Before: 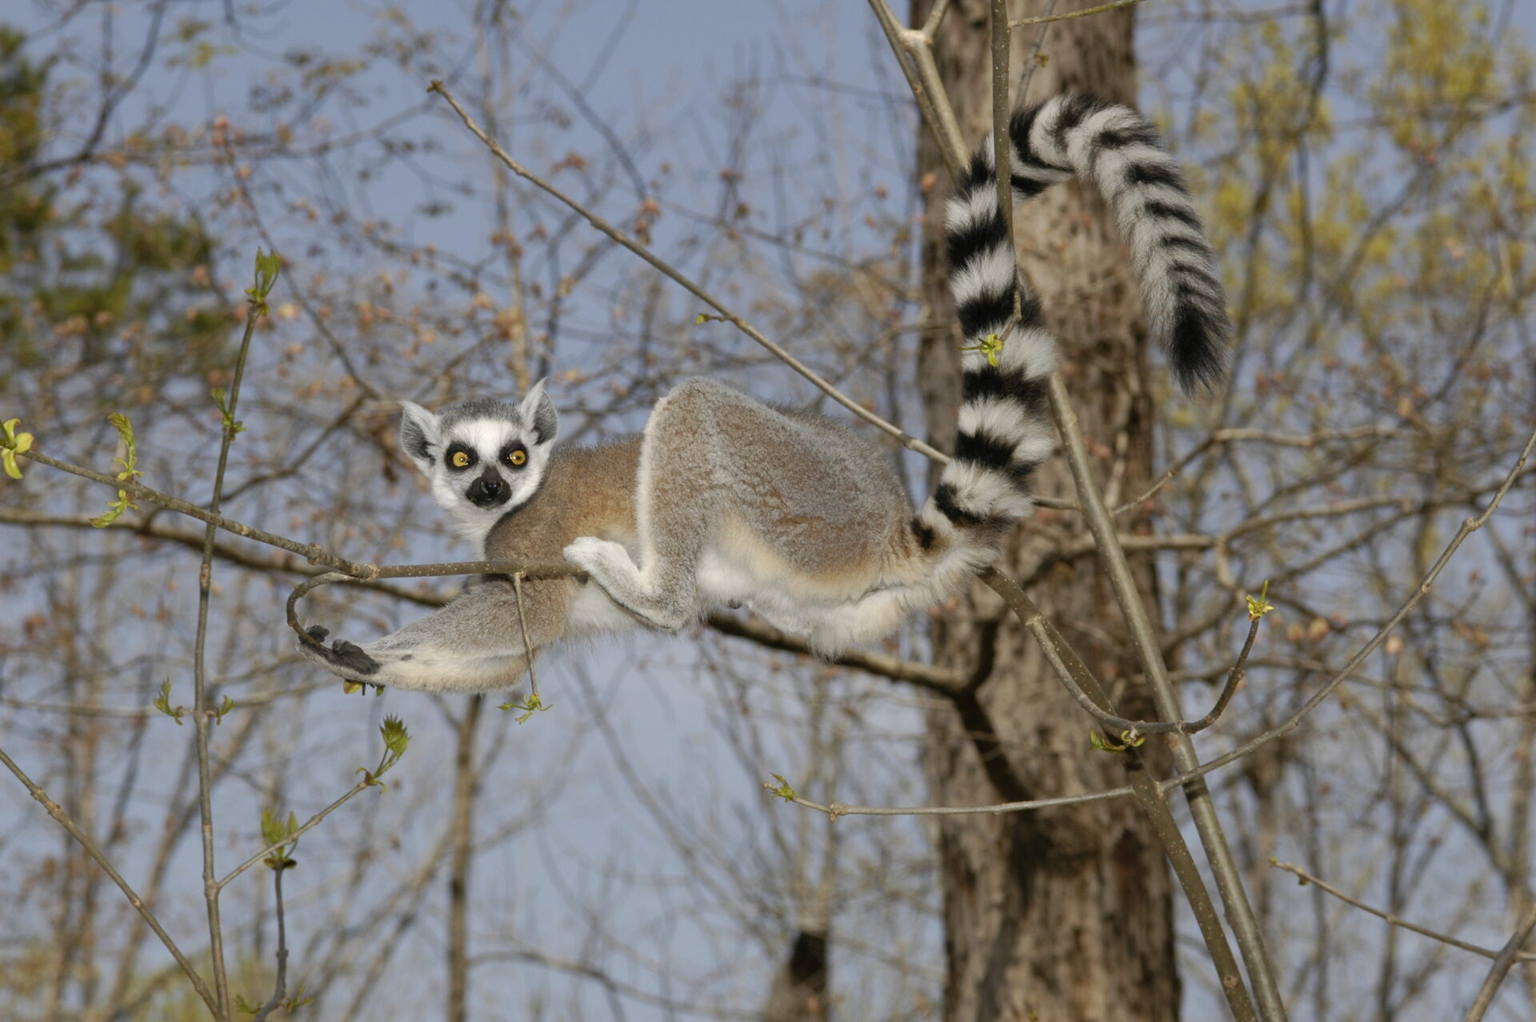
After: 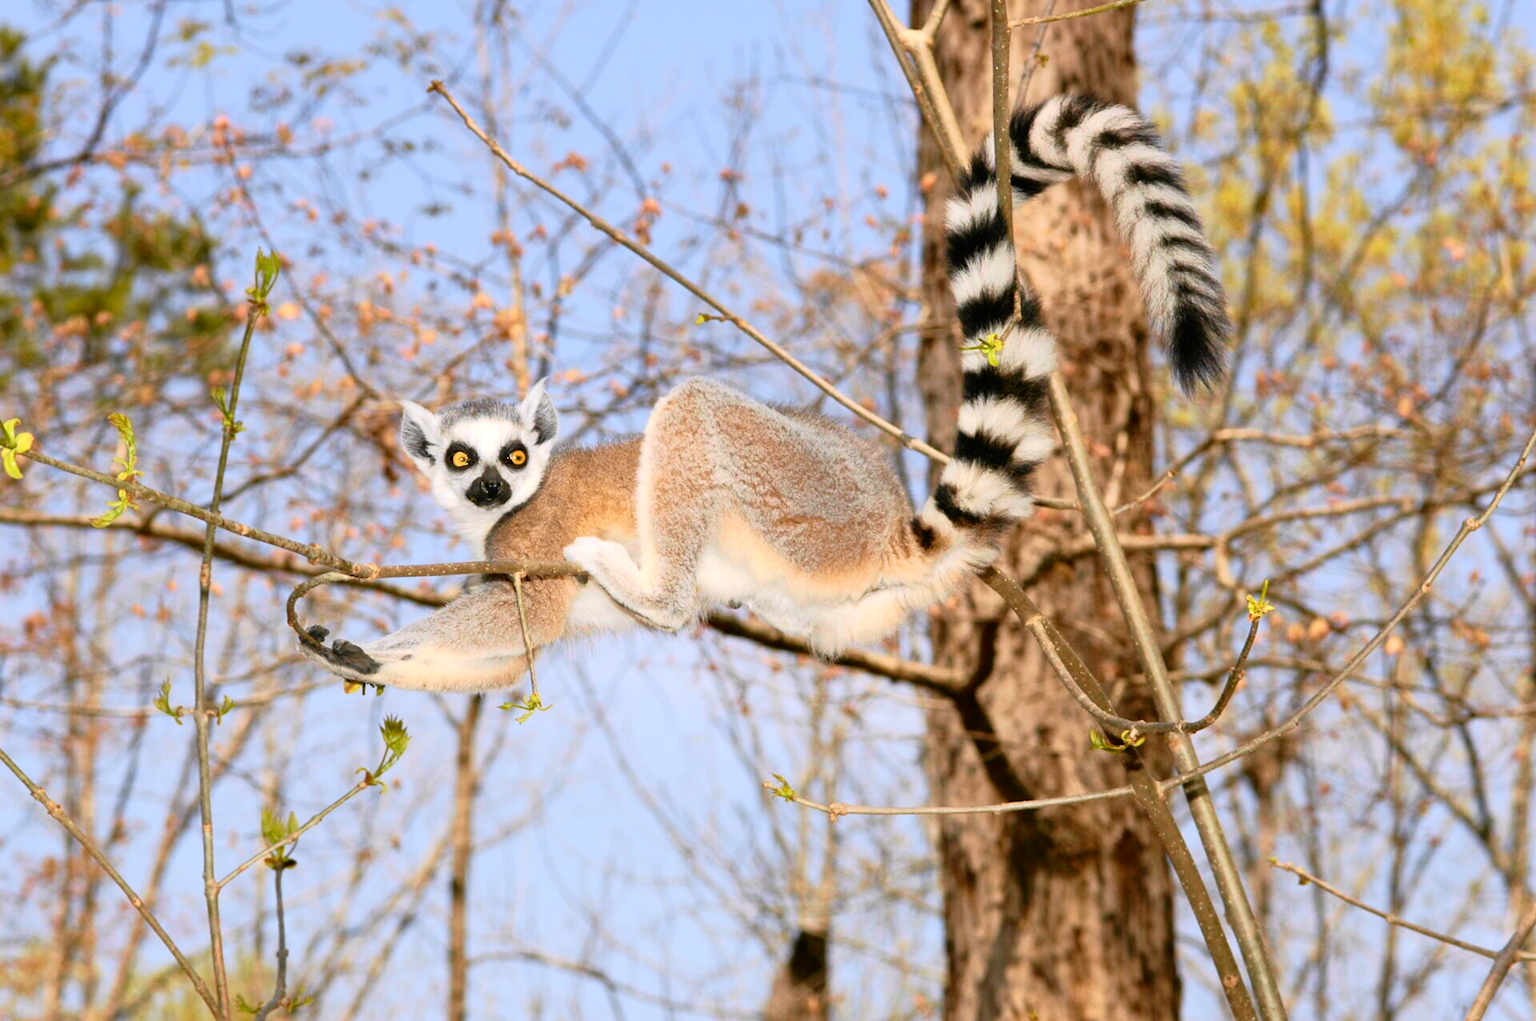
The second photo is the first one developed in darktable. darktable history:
white balance: red 1.009, blue 1.027
tone curve: curves: ch0 [(0, 0) (0.091, 0.075) (0.389, 0.441) (0.696, 0.808) (0.844, 0.908) (0.909, 0.942) (1, 0.973)]; ch1 [(0, 0) (0.437, 0.404) (0.48, 0.486) (0.5, 0.5) (0.529, 0.556) (0.58, 0.606) (0.616, 0.654) (1, 1)]; ch2 [(0, 0) (0.442, 0.415) (0.5, 0.5) (0.535, 0.567) (0.585, 0.632) (1, 1)], color space Lab, independent channels, preserve colors none
rotate and perspective: crop left 0, crop top 0
exposure: black level correction 0, exposure 0.5 EV, compensate exposure bias true, compensate highlight preservation false
